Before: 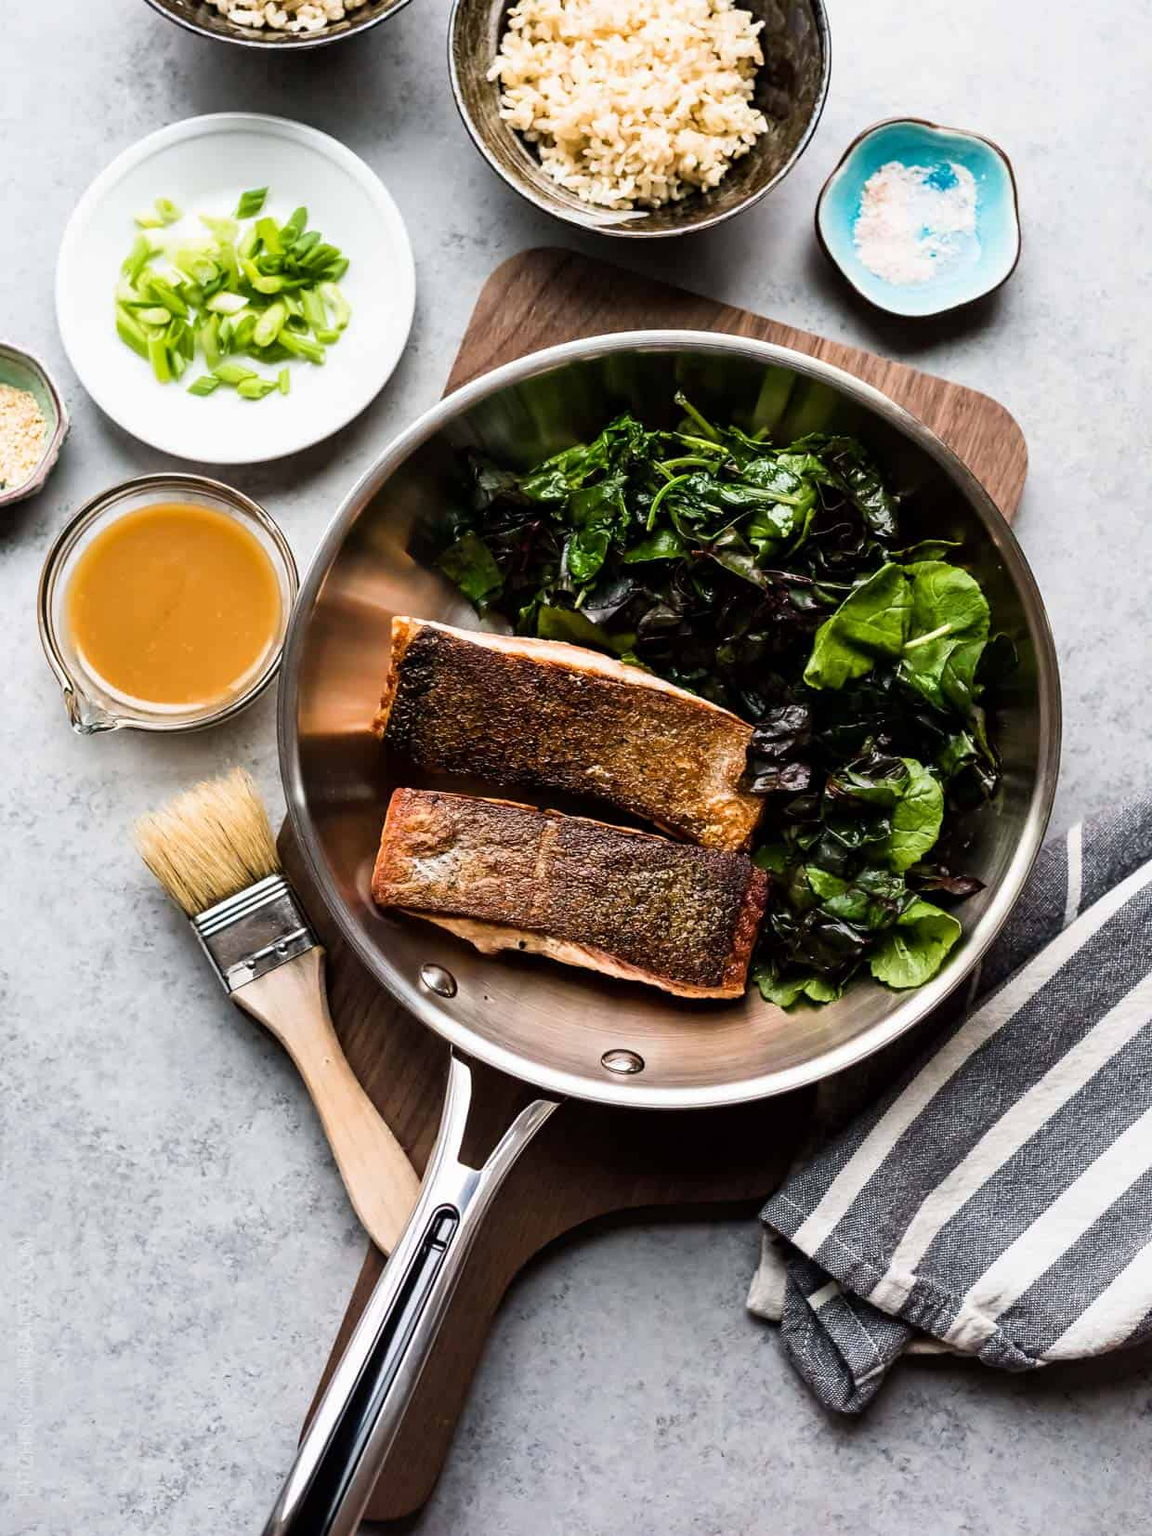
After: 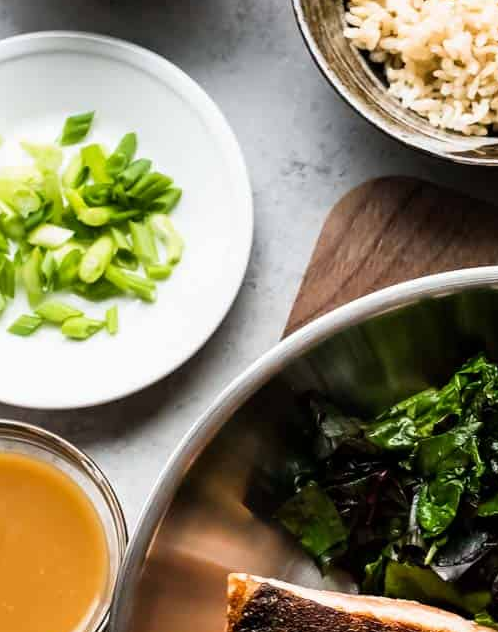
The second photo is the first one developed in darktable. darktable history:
crop: left 15.7%, top 5.455%, right 44.084%, bottom 56.291%
